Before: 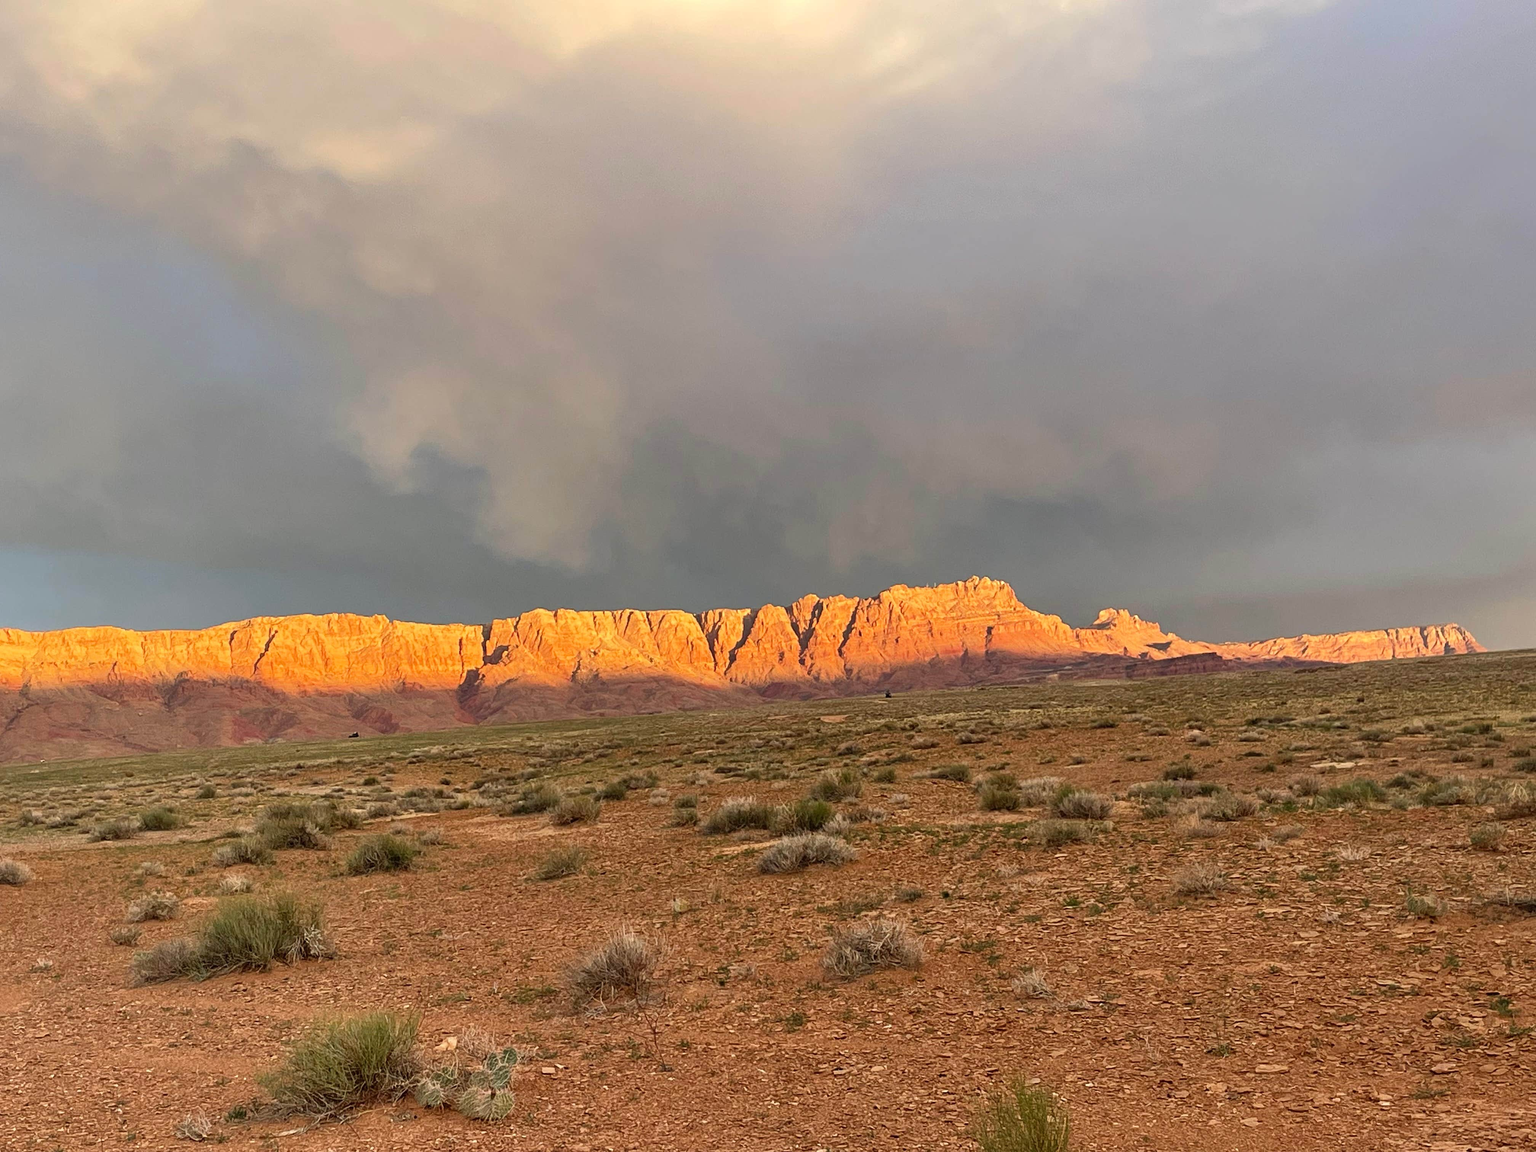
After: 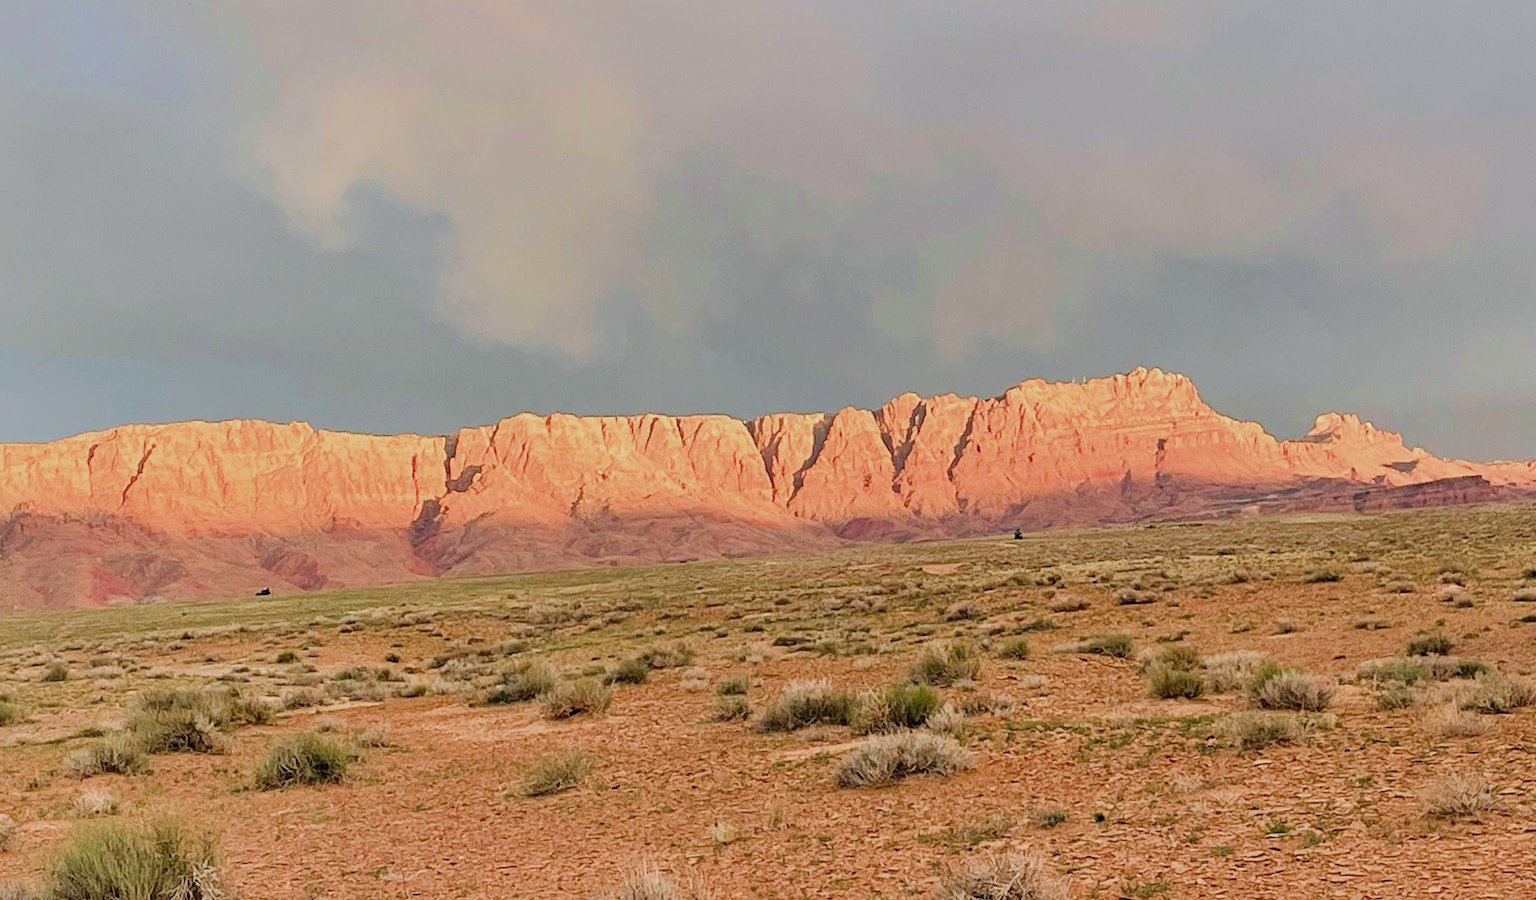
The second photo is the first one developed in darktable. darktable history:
filmic rgb: black relative exposure -7.65 EV, white relative exposure 4.56 EV, hardness 3.61, add noise in highlights 0.002, color science v3 (2019), use custom middle-gray values true, iterations of high-quality reconstruction 0, contrast in highlights soft
haze removal: compatibility mode true, adaptive false
crop: left 10.936%, top 27.466%, right 18.262%, bottom 17.18%
tone equalizer: -8 EV 0.995 EV, -7 EV 0.969 EV, -6 EV 1.03 EV, -5 EV 1.04 EV, -4 EV 1 EV, -3 EV 0.751 EV, -2 EV 0.478 EV, -1 EV 0.257 EV, edges refinement/feathering 500, mask exposure compensation -1.57 EV, preserve details no
